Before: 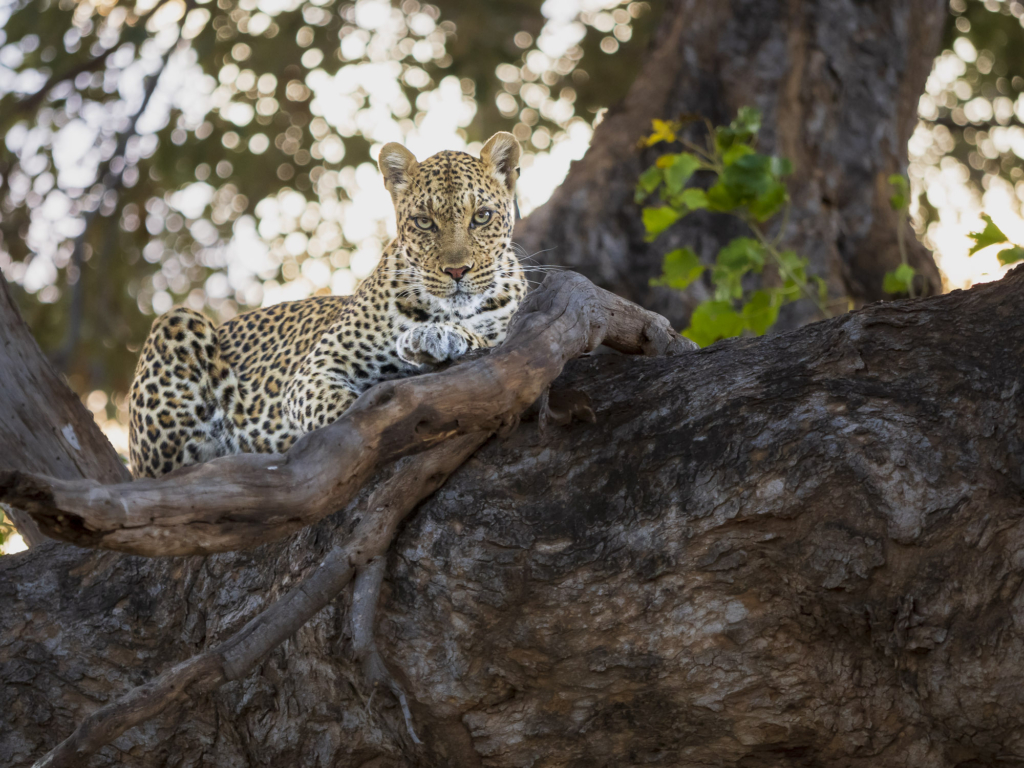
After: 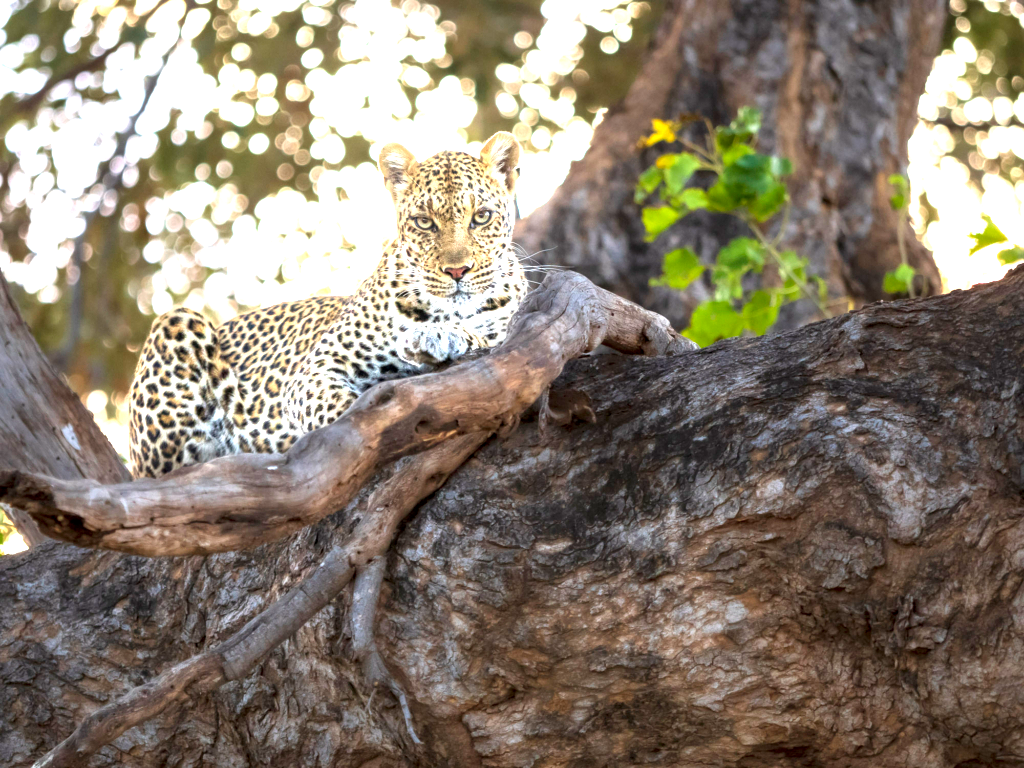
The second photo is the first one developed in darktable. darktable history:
exposure: black level correction 0, exposure 1.2 EV, compensate exposure bias true, compensate highlight preservation false
local contrast: highlights 100%, shadows 100%, detail 120%, midtone range 0.2
